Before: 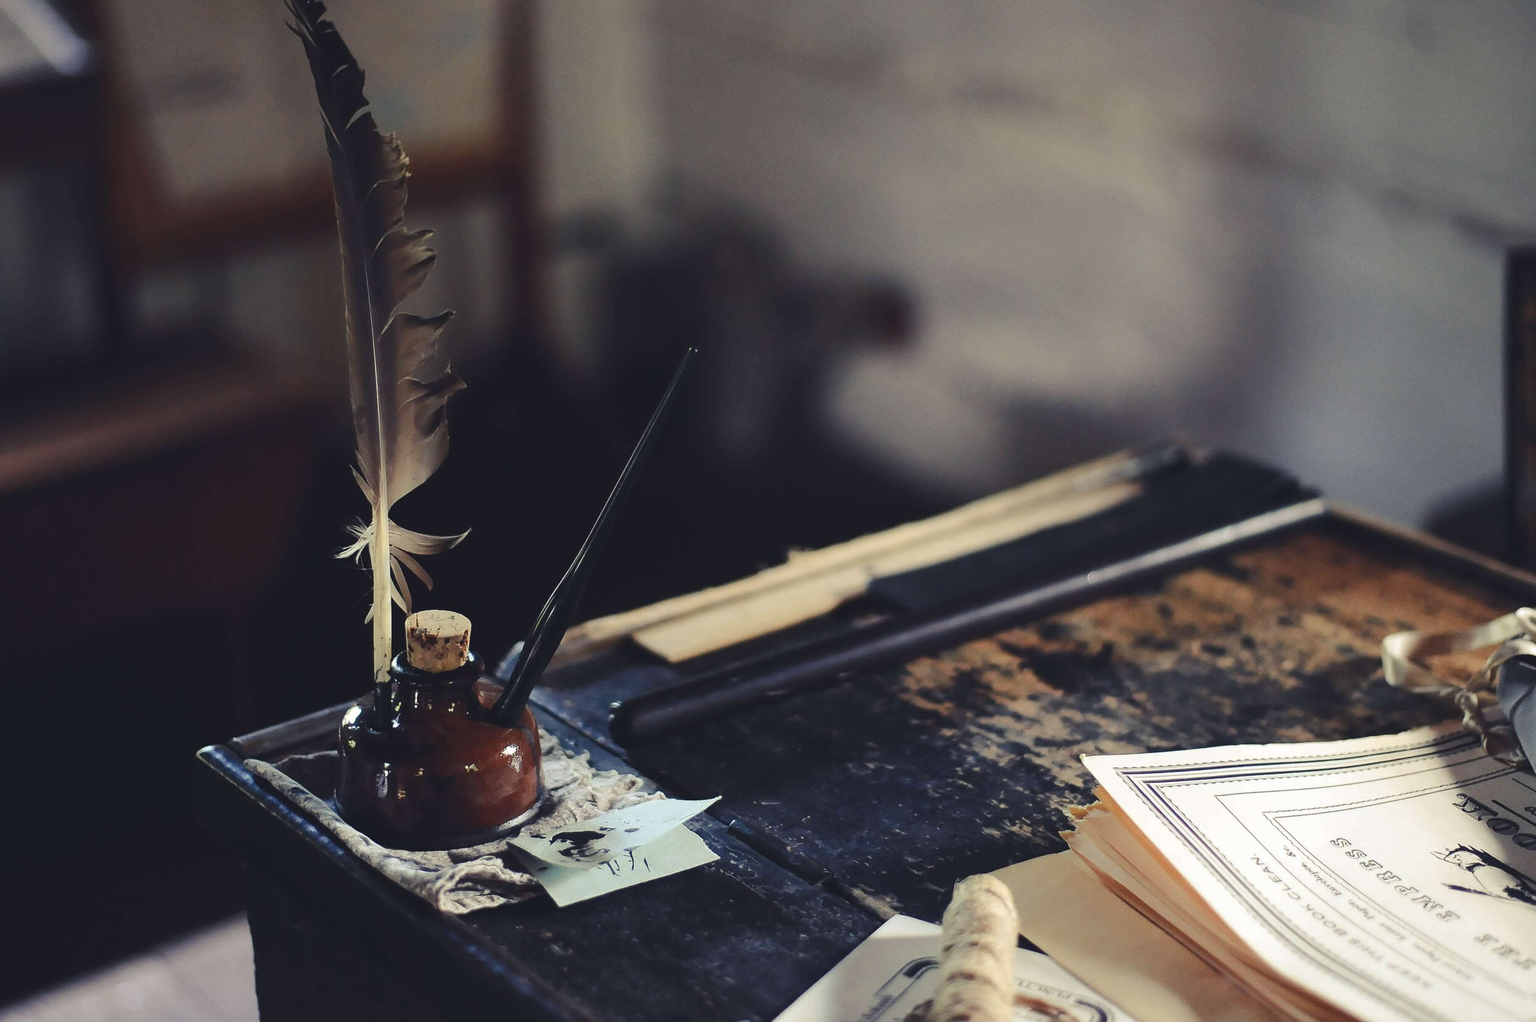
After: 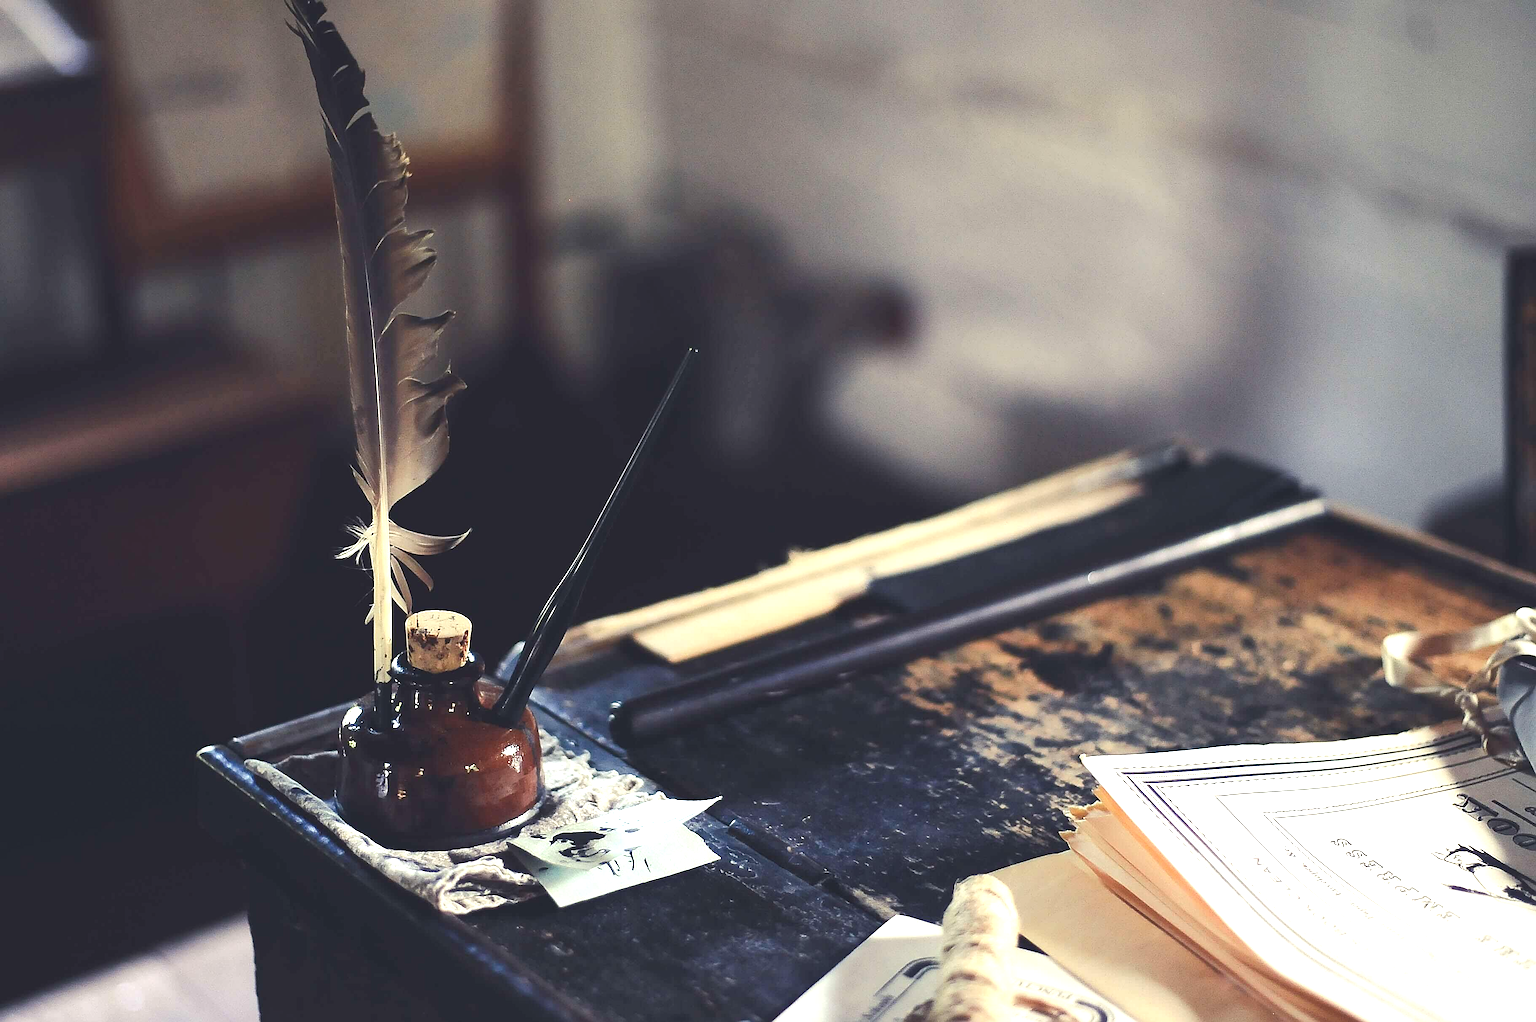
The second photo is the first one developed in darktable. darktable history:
sharpen: on, module defaults
exposure: exposure 0.943 EV, compensate highlight preservation false
